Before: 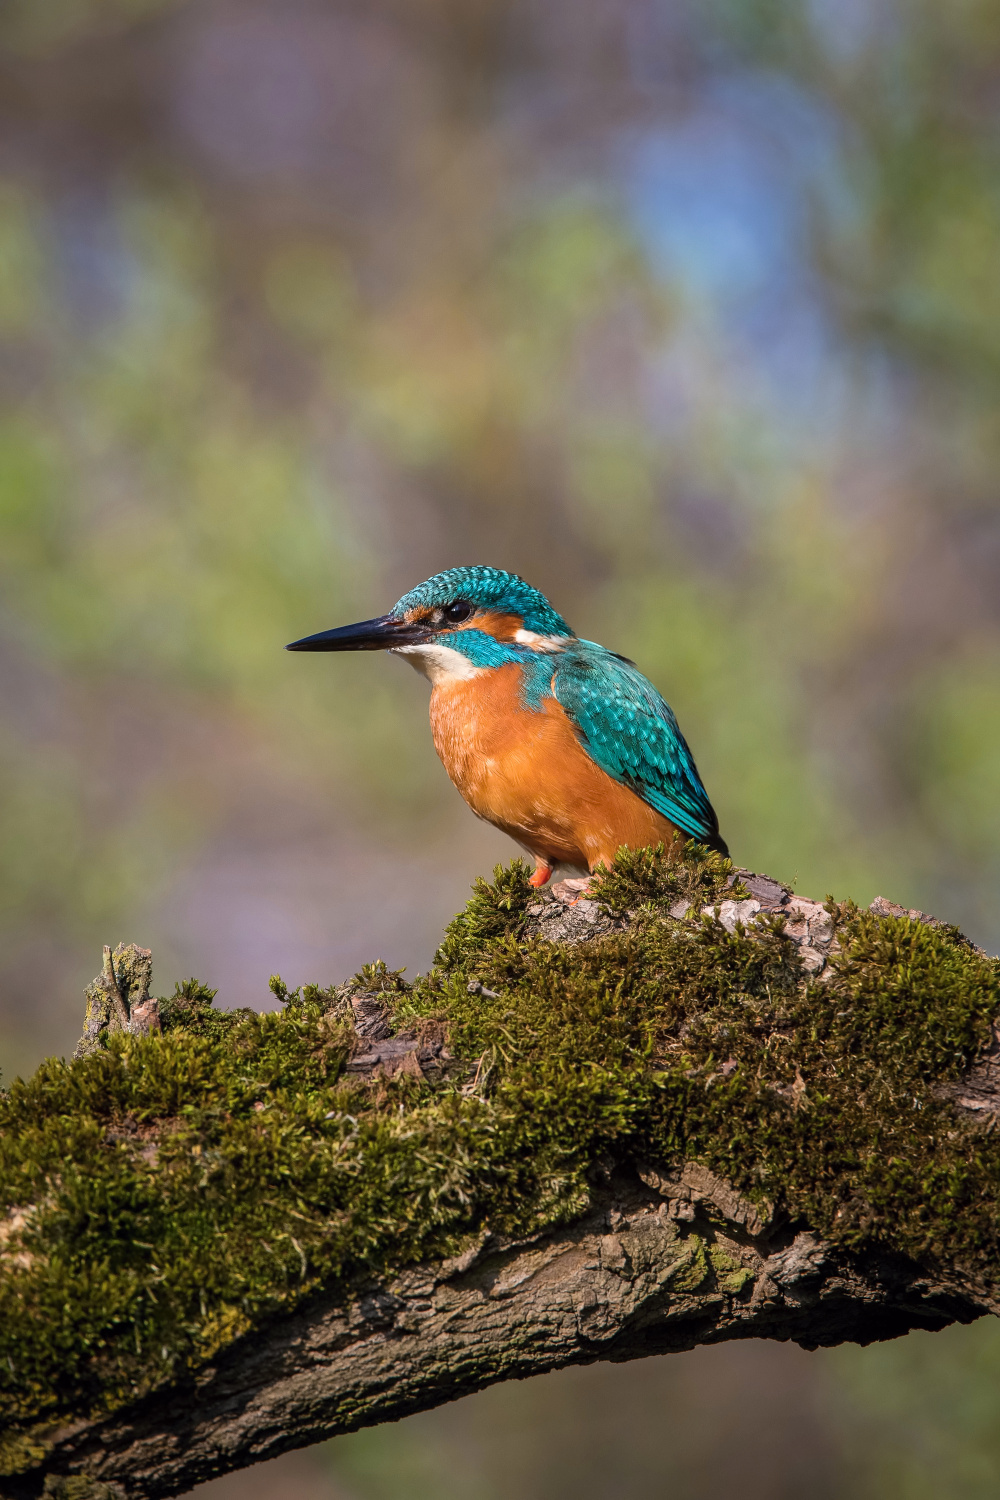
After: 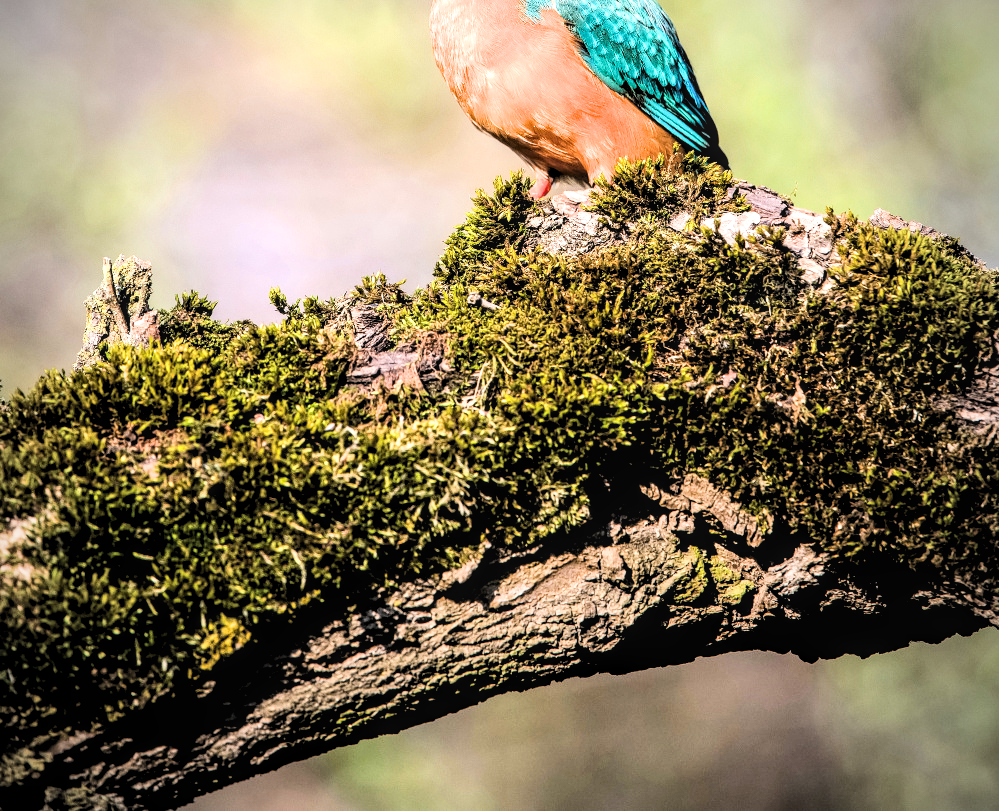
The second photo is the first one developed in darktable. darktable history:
crop and rotate: top 45.879%, right 0.061%
exposure: black level correction 0, exposure 1.095 EV, compensate highlight preservation false
tone equalizer: -8 EV -0.776 EV, -7 EV -0.713 EV, -6 EV -0.61 EV, -5 EV -0.371 EV, -3 EV 0.384 EV, -2 EV 0.6 EV, -1 EV 0.68 EV, +0 EV 0.762 EV, edges refinement/feathering 500, mask exposure compensation -1.57 EV, preserve details no
filmic rgb: black relative exposure -7.49 EV, white relative exposure 5 EV, hardness 3.31, contrast 1.298
vignetting: on, module defaults
local contrast: on, module defaults
levels: levels [0.062, 0.494, 0.925]
